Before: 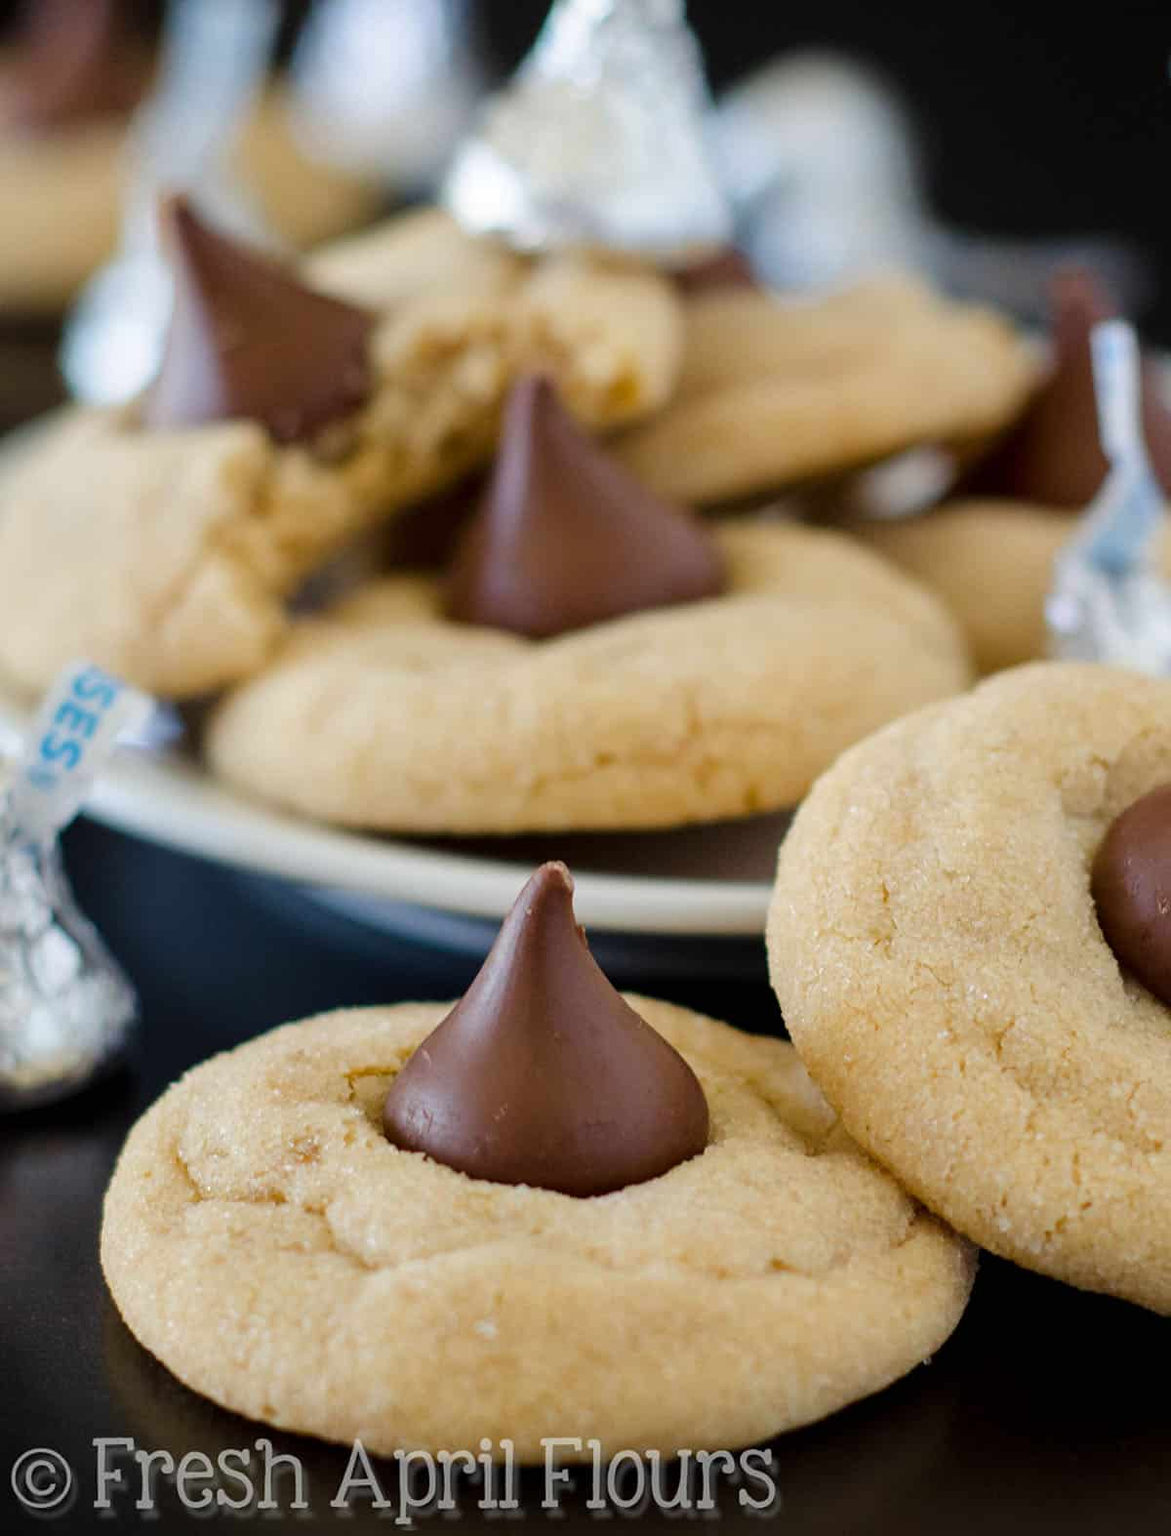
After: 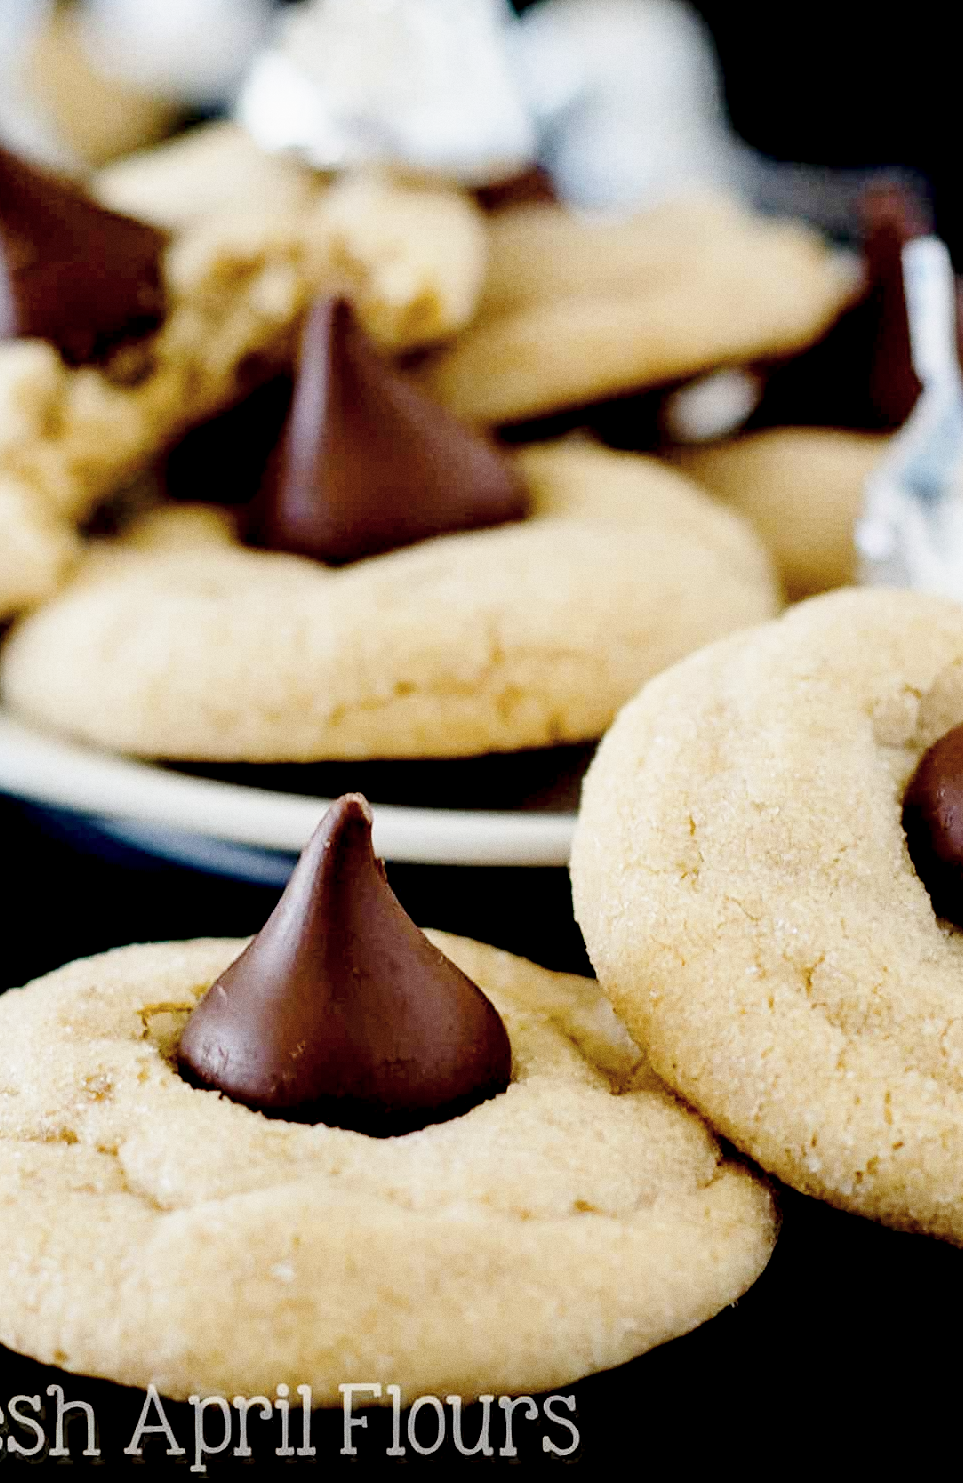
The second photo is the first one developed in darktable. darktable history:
crop and rotate: left 17.959%, top 5.771%, right 1.742%
contrast brightness saturation: contrast 0.1, saturation -0.36
grain: coarseness 0.09 ISO
base curve: curves: ch0 [(0, 0) (0.028, 0.03) (0.121, 0.232) (0.46, 0.748) (0.859, 0.968) (1, 1)], preserve colors none
exposure: black level correction 0.046, exposure -0.228 EV, compensate highlight preservation false
